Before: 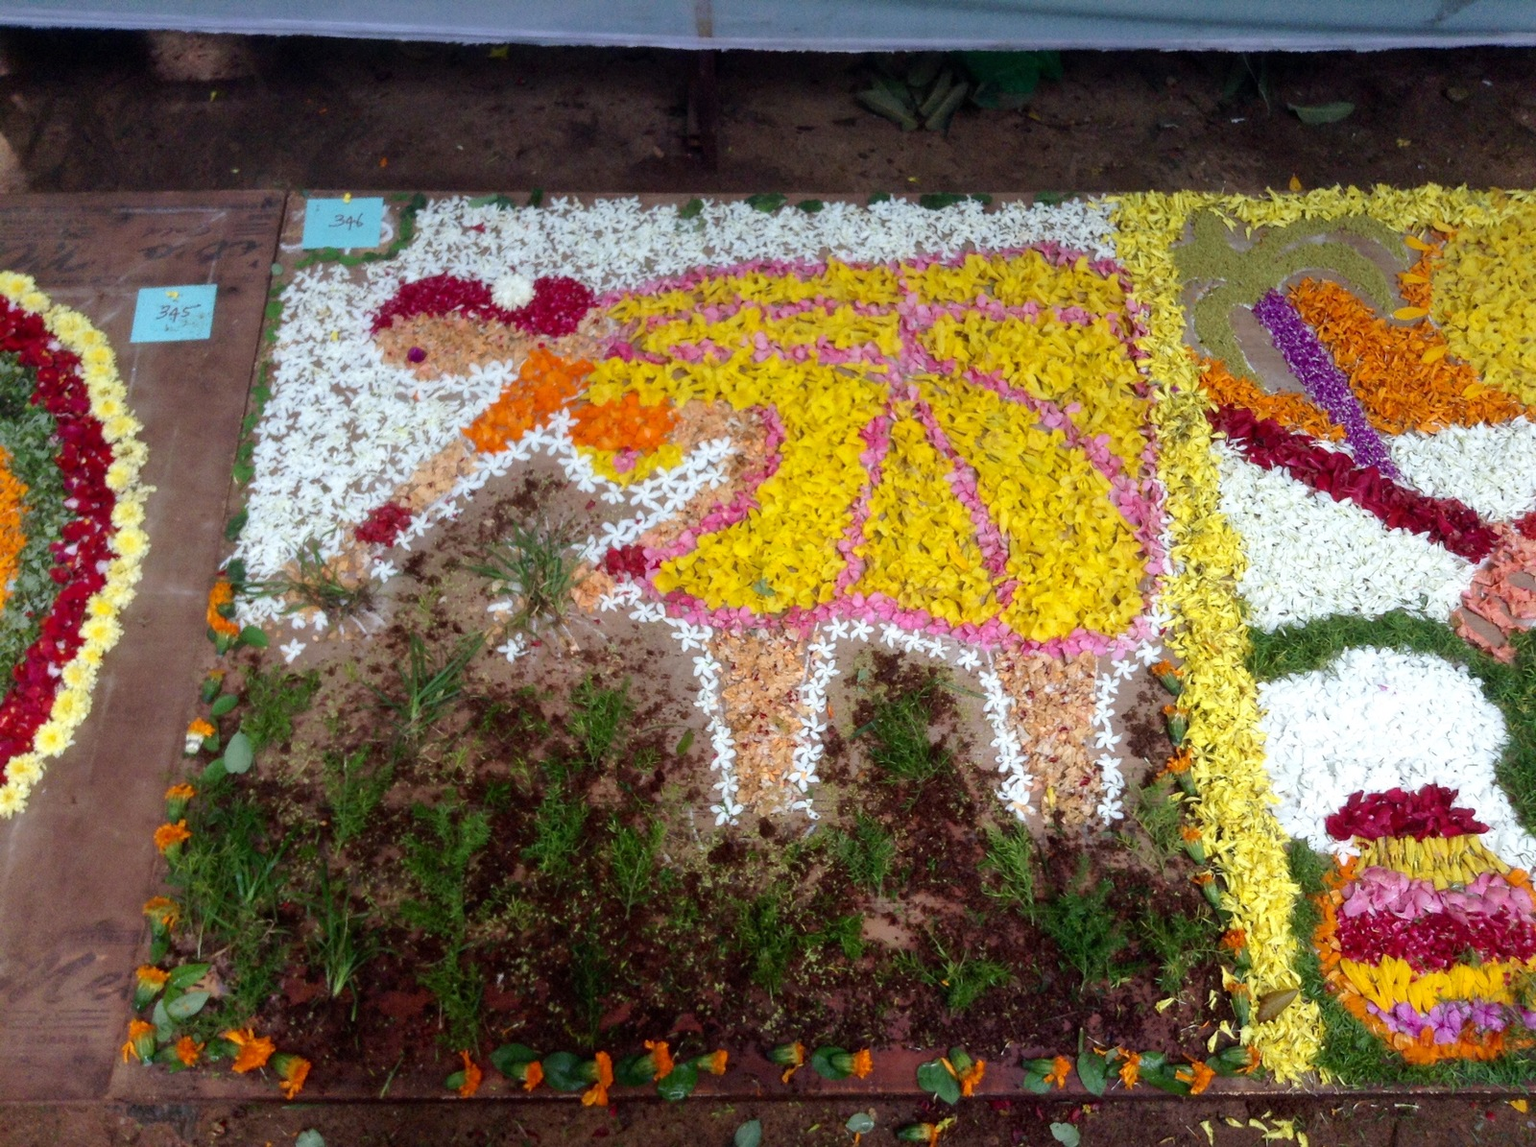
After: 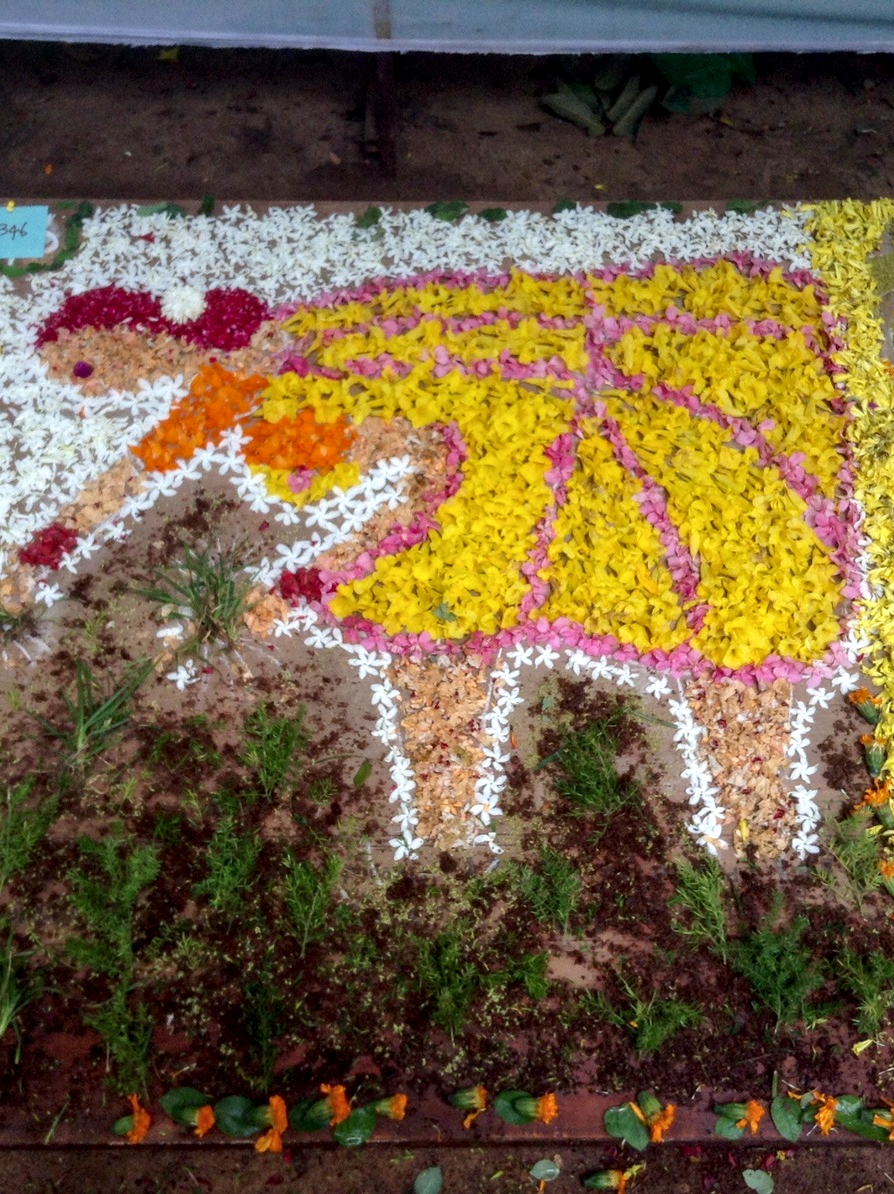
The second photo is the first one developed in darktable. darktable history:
local contrast: on, module defaults
exposure: compensate highlight preservation false
crop: left 21.983%, right 22.085%, bottom 0.004%
